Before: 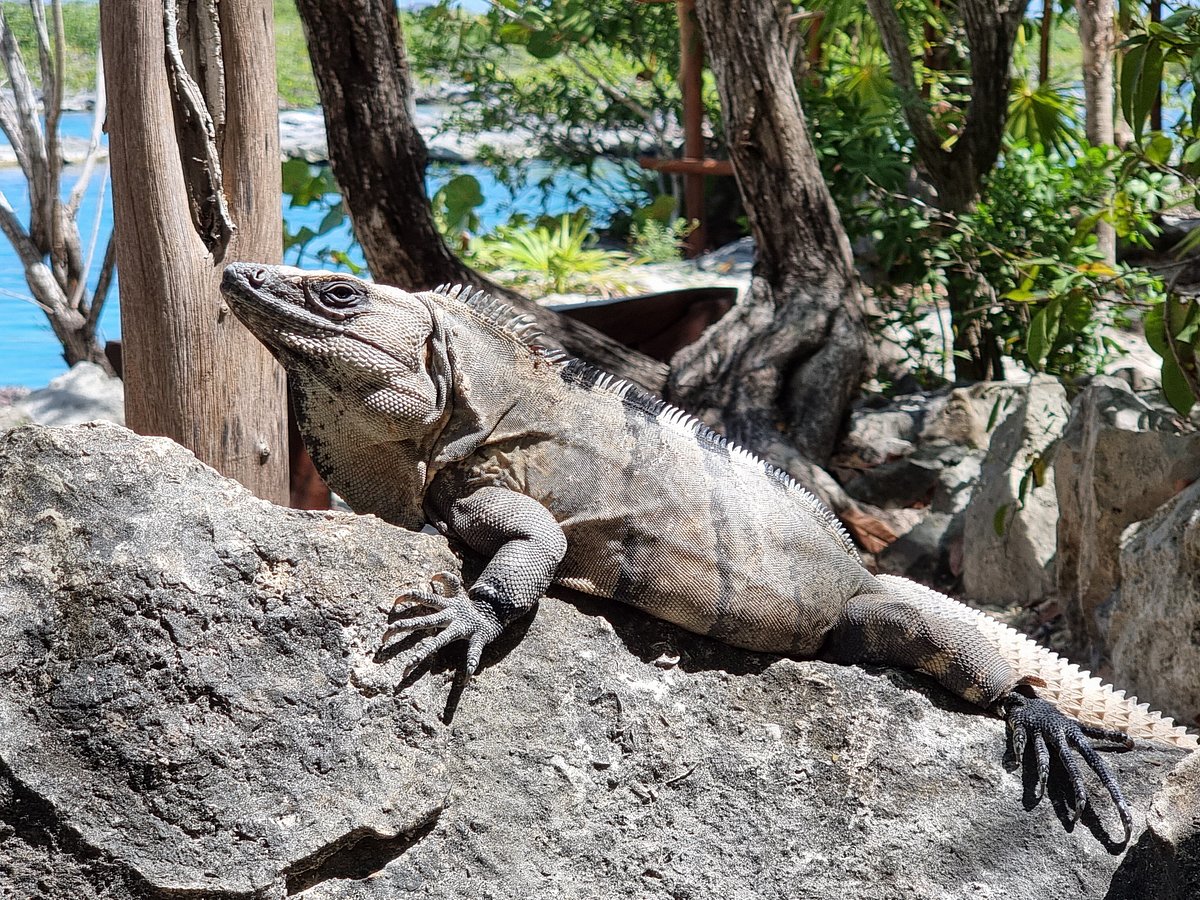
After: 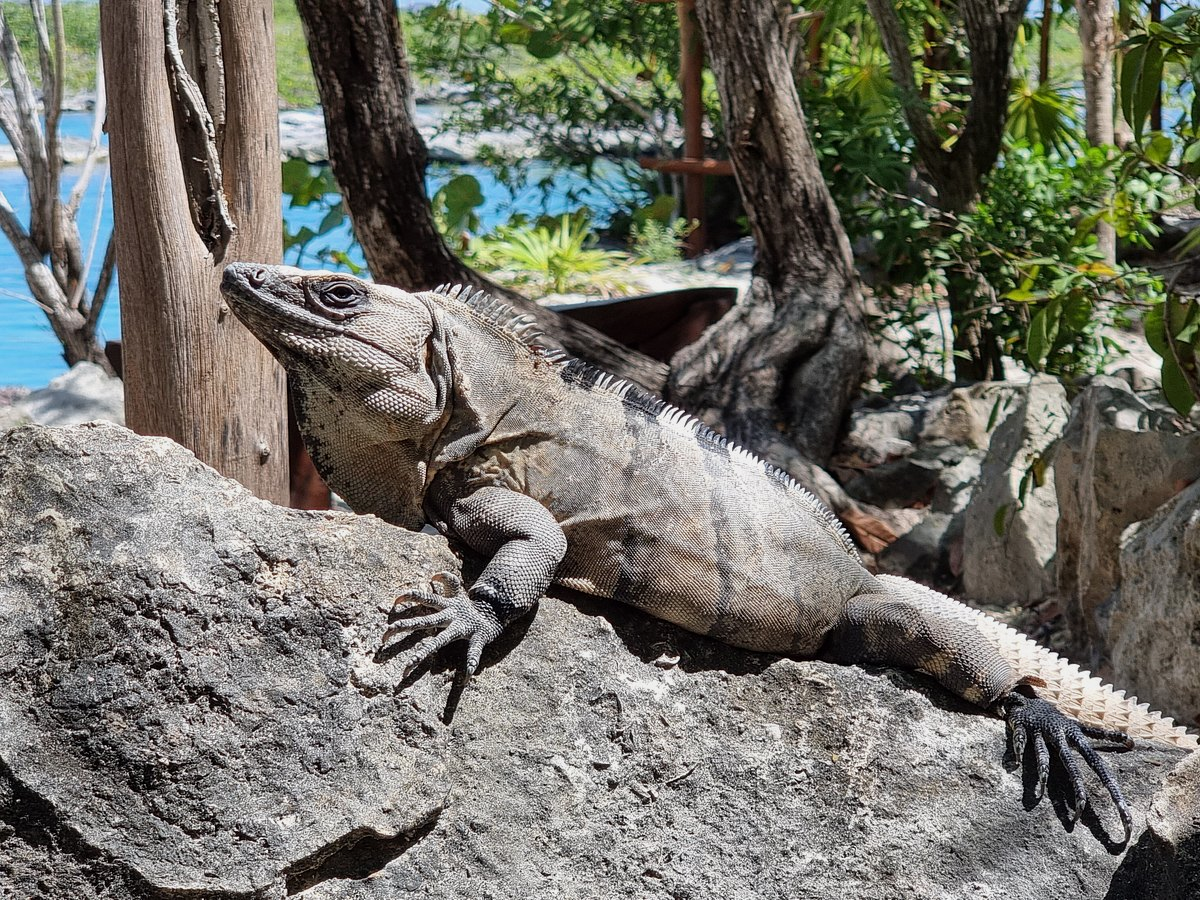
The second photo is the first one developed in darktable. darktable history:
exposure: exposure -0.177 EV, compensate highlight preservation false
